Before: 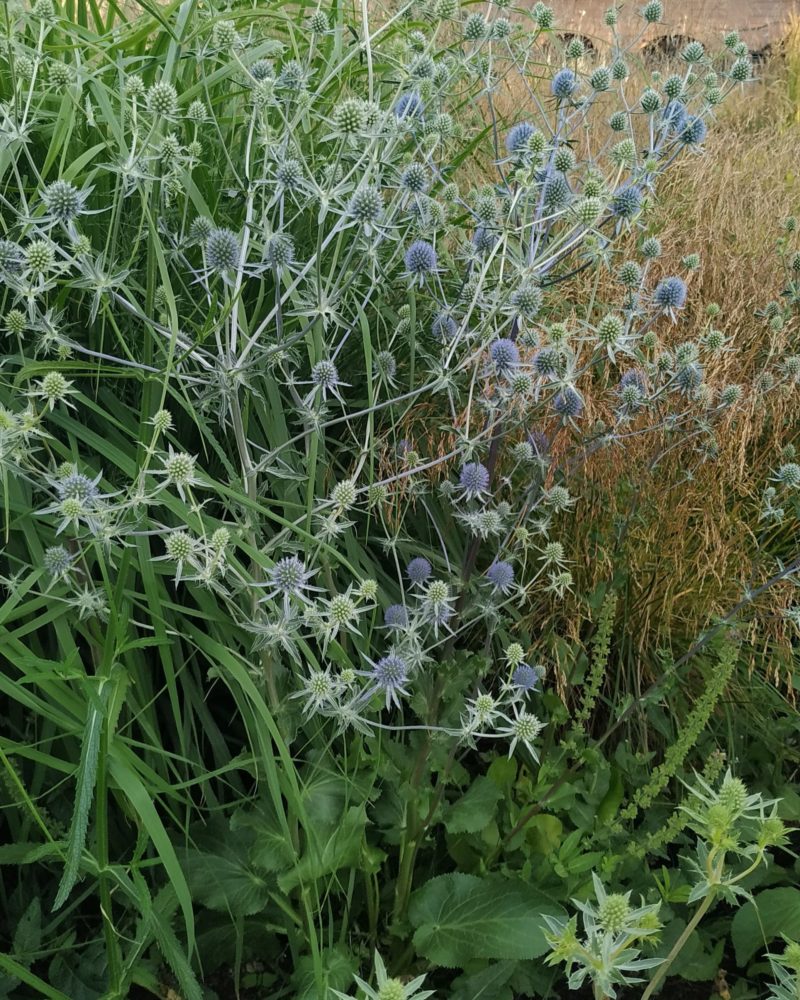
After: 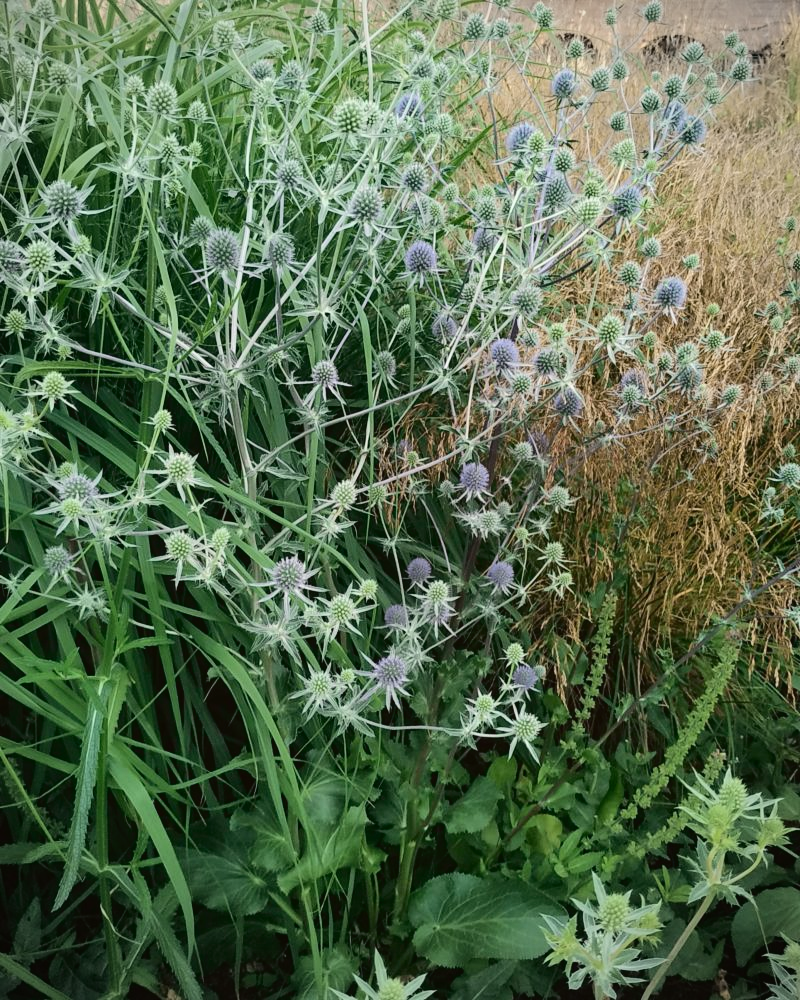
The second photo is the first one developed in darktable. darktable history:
tone curve: curves: ch0 [(0, 0.023) (0.1, 0.084) (0.184, 0.168) (0.45, 0.54) (0.57, 0.683) (0.722, 0.825) (0.877, 0.948) (1, 1)]; ch1 [(0, 0) (0.414, 0.395) (0.453, 0.437) (0.502, 0.509) (0.521, 0.519) (0.573, 0.568) (0.618, 0.61) (0.654, 0.642) (1, 1)]; ch2 [(0, 0) (0.421, 0.43) (0.45, 0.463) (0.492, 0.504) (0.511, 0.519) (0.557, 0.557) (0.602, 0.605) (1, 1)], color space Lab, independent channels, preserve colors none
vignetting: fall-off radius 60.92%
